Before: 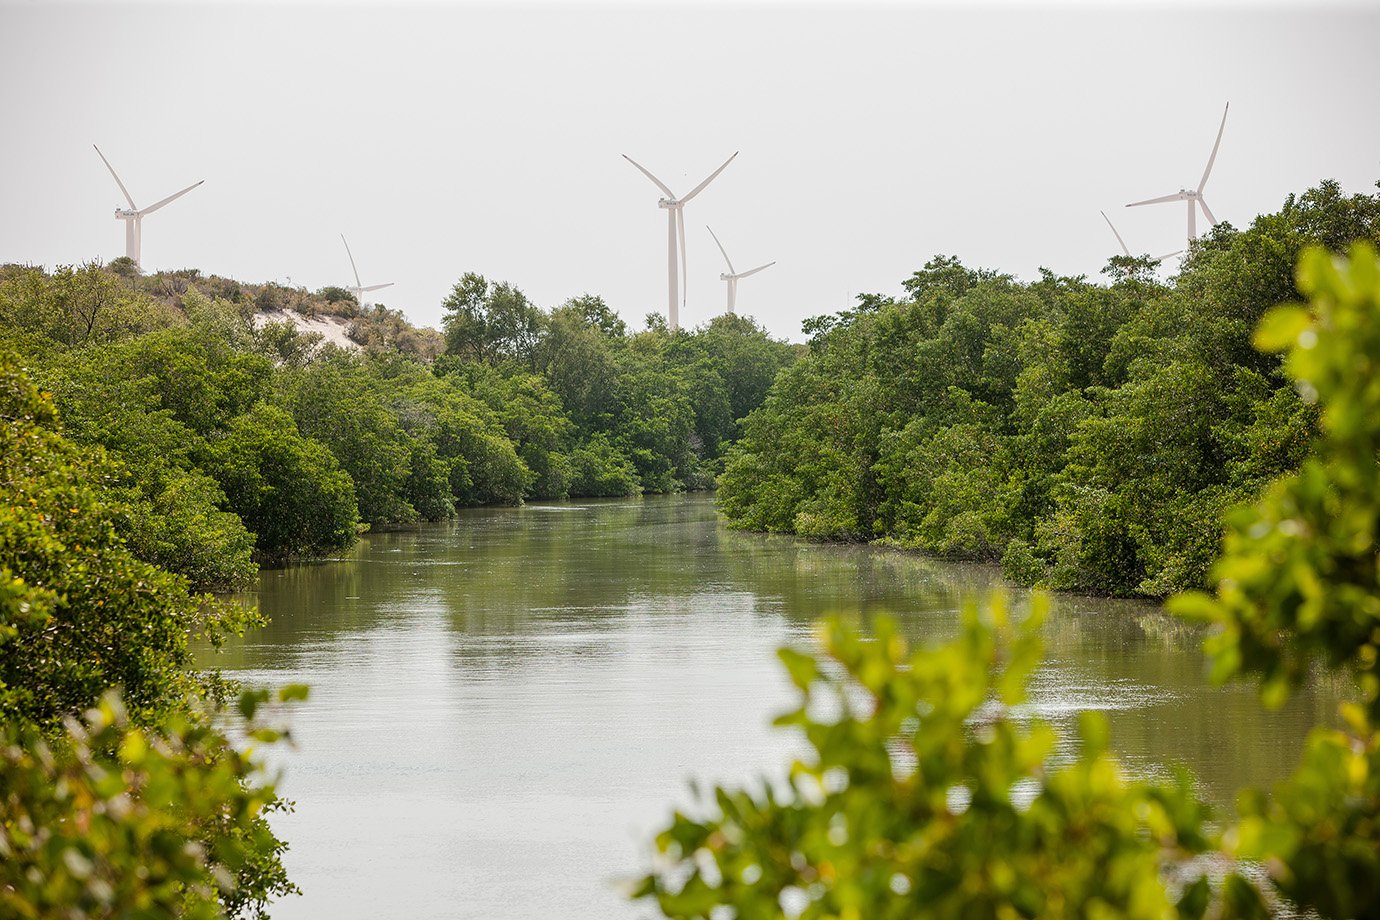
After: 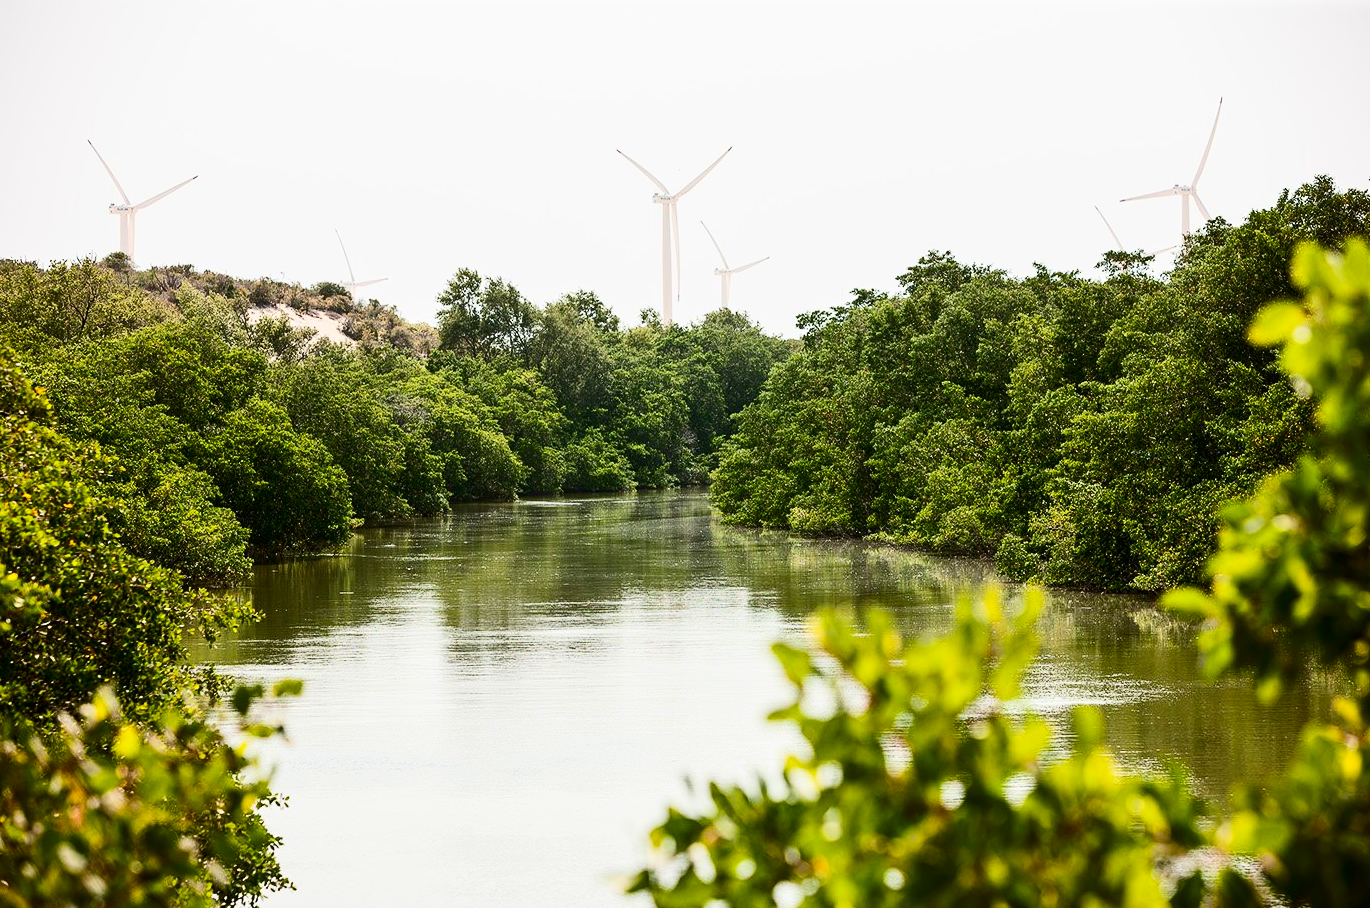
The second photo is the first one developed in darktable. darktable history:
crop: left 0.486%, top 0.644%, right 0.193%, bottom 0.568%
contrast brightness saturation: contrast 0.406, brightness 0.055, saturation 0.258
